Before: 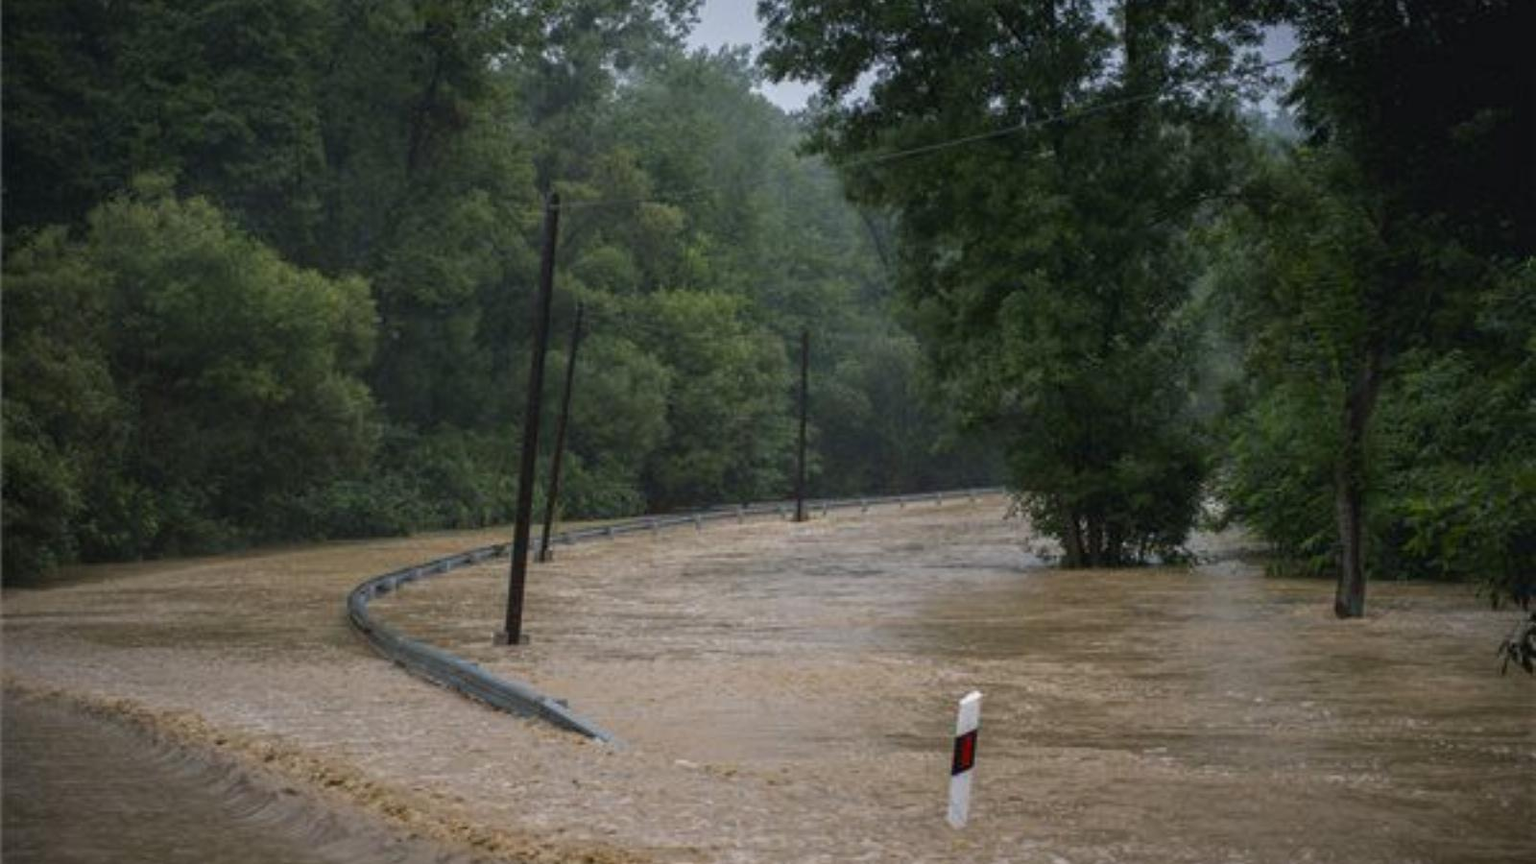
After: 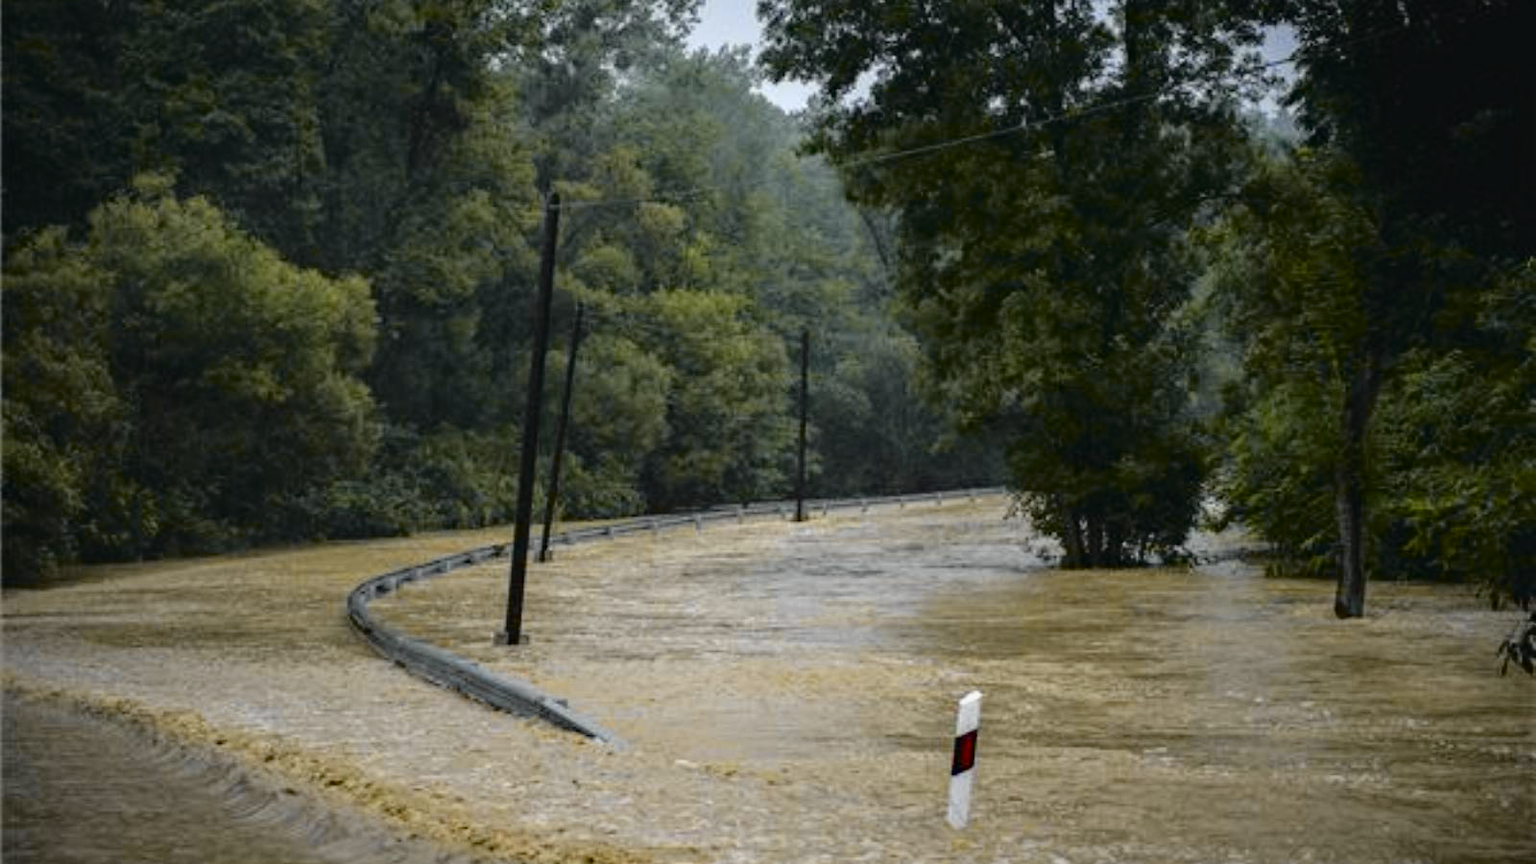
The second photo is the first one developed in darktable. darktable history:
haze removal: compatibility mode true, adaptive false
contrast equalizer: y [[0.5 ×6], [0.5 ×6], [0.5, 0.5, 0.501, 0.545, 0.707, 0.863], [0 ×6], [0 ×6]]
tone curve: curves: ch0 [(0, 0.013) (0.129, 0.1) (0.327, 0.382) (0.489, 0.573) (0.66, 0.748) (0.858, 0.926) (1, 0.977)]; ch1 [(0, 0) (0.353, 0.344) (0.45, 0.46) (0.498, 0.495) (0.521, 0.506) (0.563, 0.559) (0.592, 0.585) (0.657, 0.655) (1, 1)]; ch2 [(0, 0) (0.333, 0.346) (0.375, 0.375) (0.427, 0.44) (0.5, 0.501) (0.505, 0.499) (0.528, 0.533) (0.579, 0.61) (0.612, 0.644) (0.66, 0.715) (1, 1)], color space Lab, independent channels, preserve colors none
